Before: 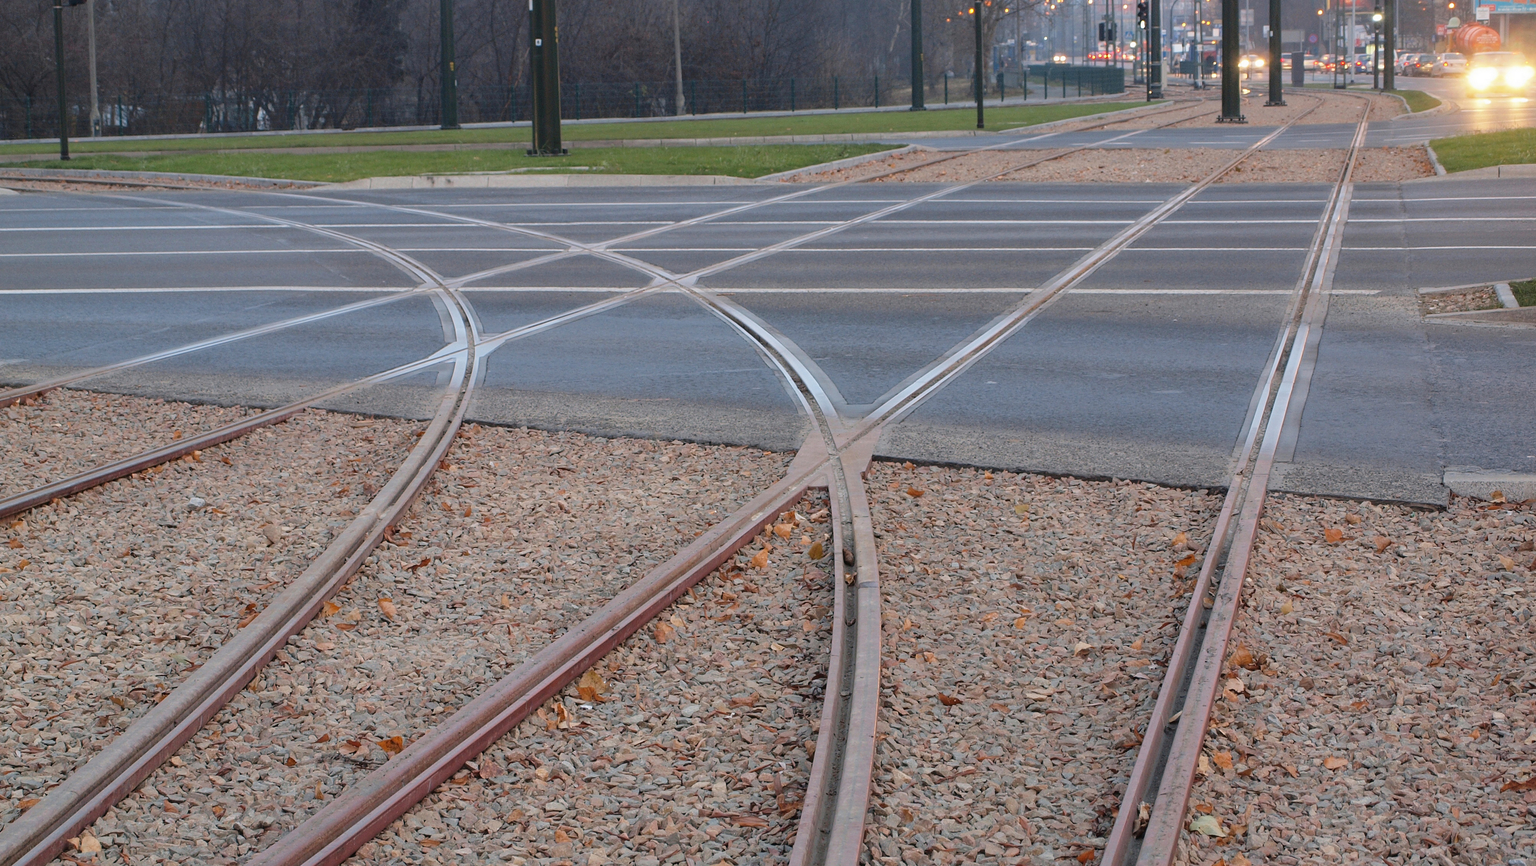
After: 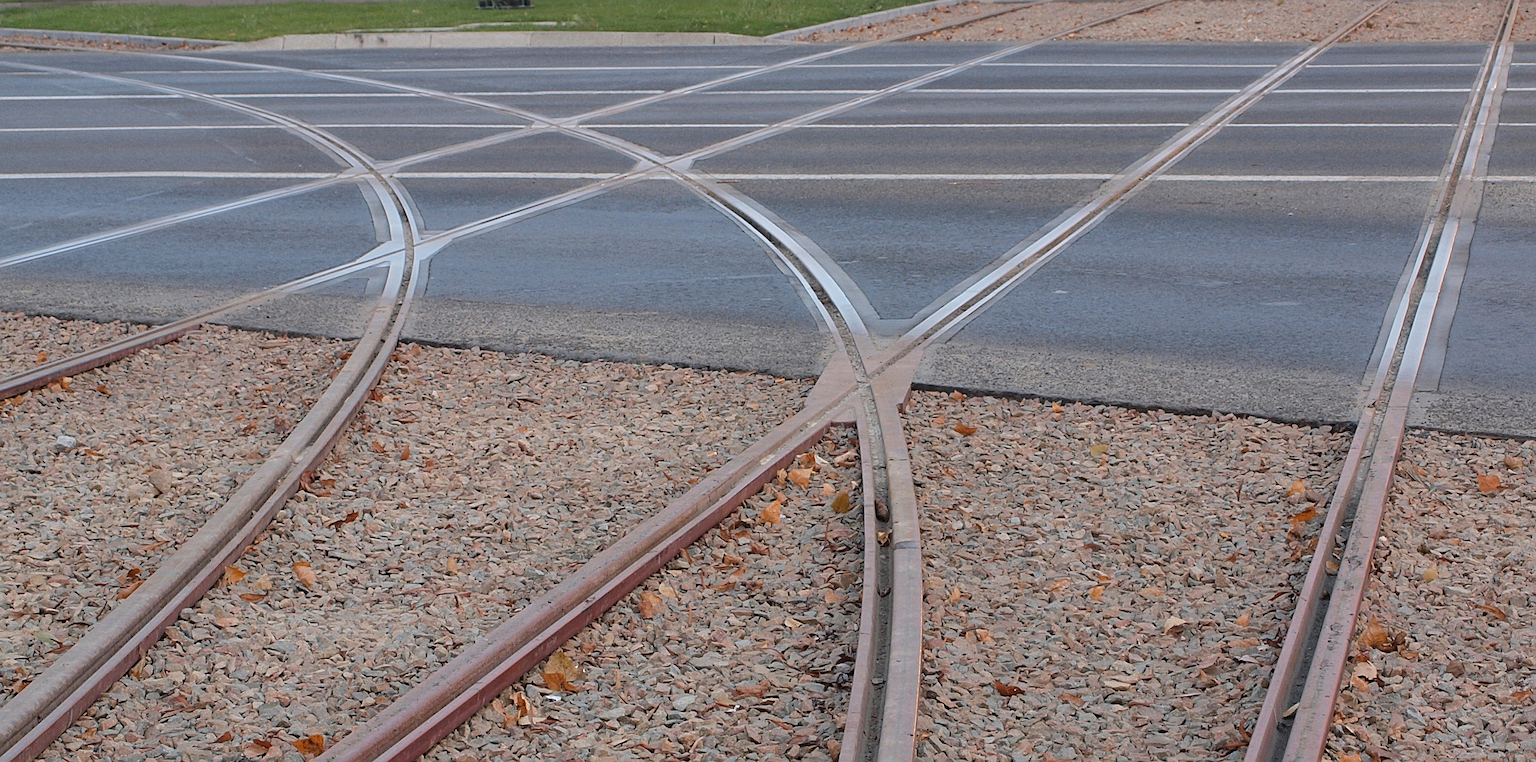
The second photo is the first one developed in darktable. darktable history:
tone equalizer: edges refinement/feathering 500, mask exposure compensation -1.57 EV, preserve details no
crop: left 9.4%, top 17.288%, right 10.71%, bottom 12.353%
sharpen: radius 2.204, amount 0.382, threshold 0.107
